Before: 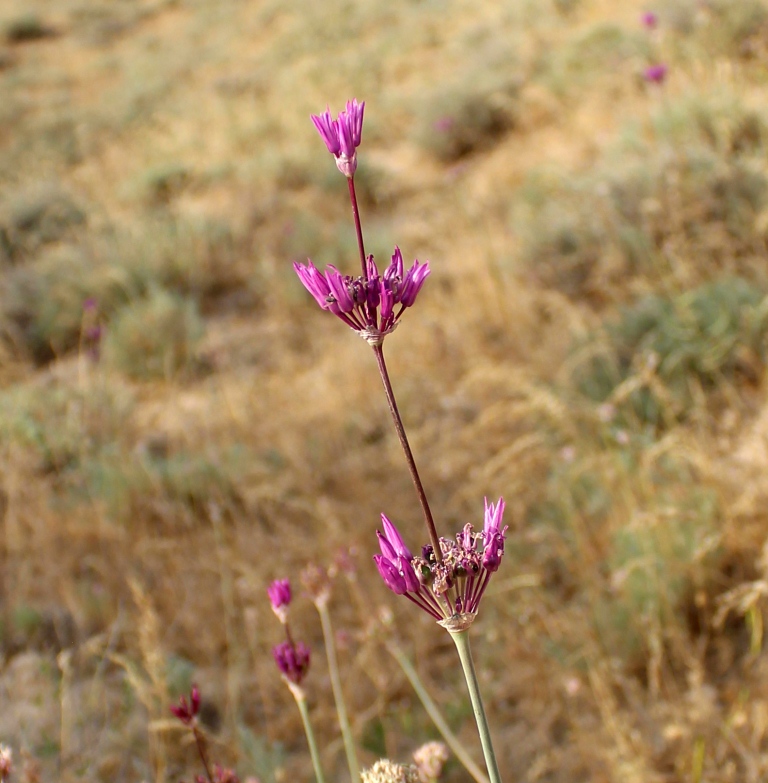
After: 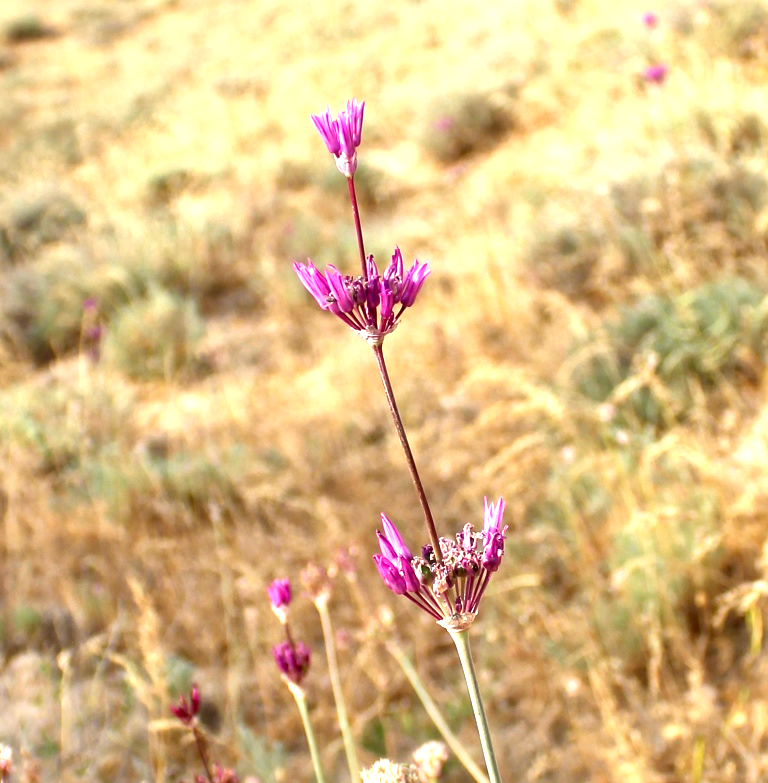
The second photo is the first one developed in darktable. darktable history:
exposure: exposure 1.089 EV, compensate highlight preservation false
local contrast: mode bilateral grid, contrast 21, coarseness 49, detail 132%, midtone range 0.2
